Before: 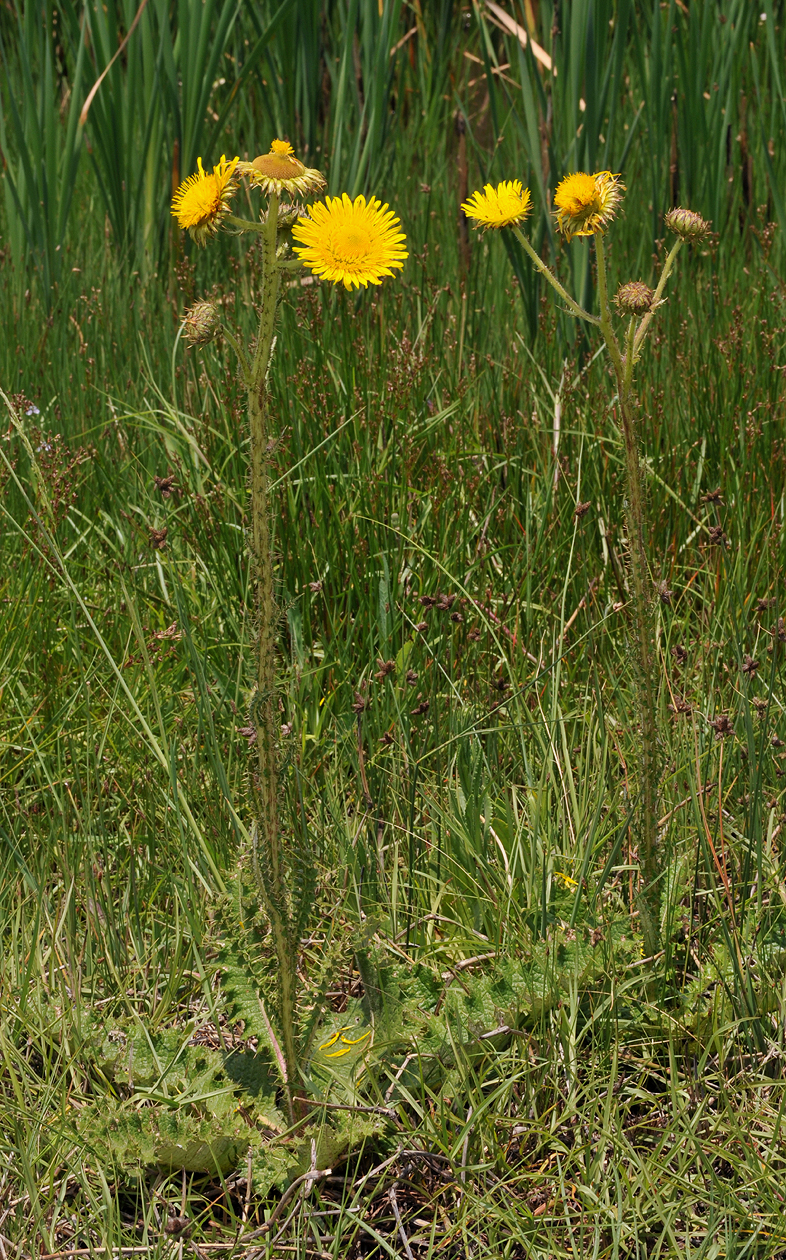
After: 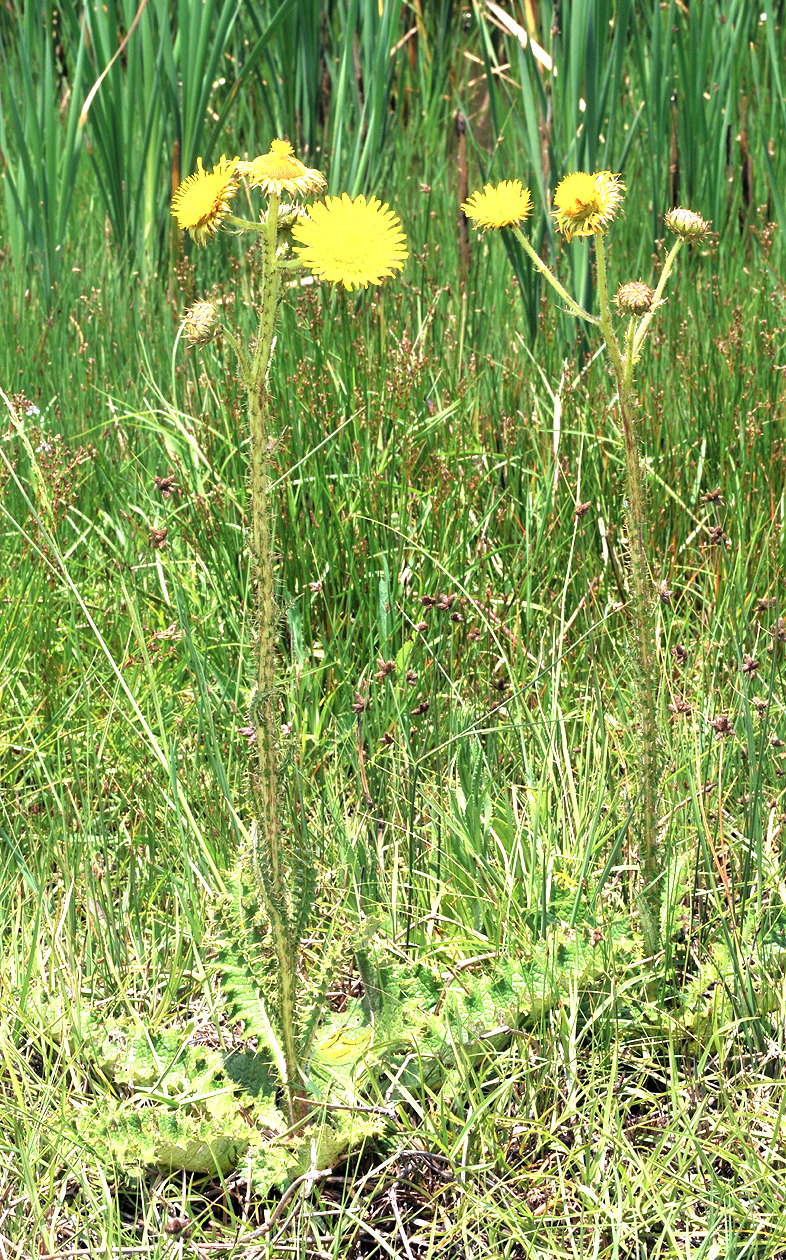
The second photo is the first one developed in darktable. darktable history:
exposure: exposure 1.138 EV, compensate exposure bias true, compensate highlight preservation false
tone equalizer: -8 EV -0.723 EV, -7 EV -0.692 EV, -6 EV -0.58 EV, -5 EV -0.39 EV, -3 EV 0.376 EV, -2 EV 0.6 EV, -1 EV 0.675 EV, +0 EV 0.774 EV
color calibration: x 0.372, y 0.387, temperature 4284.7 K
